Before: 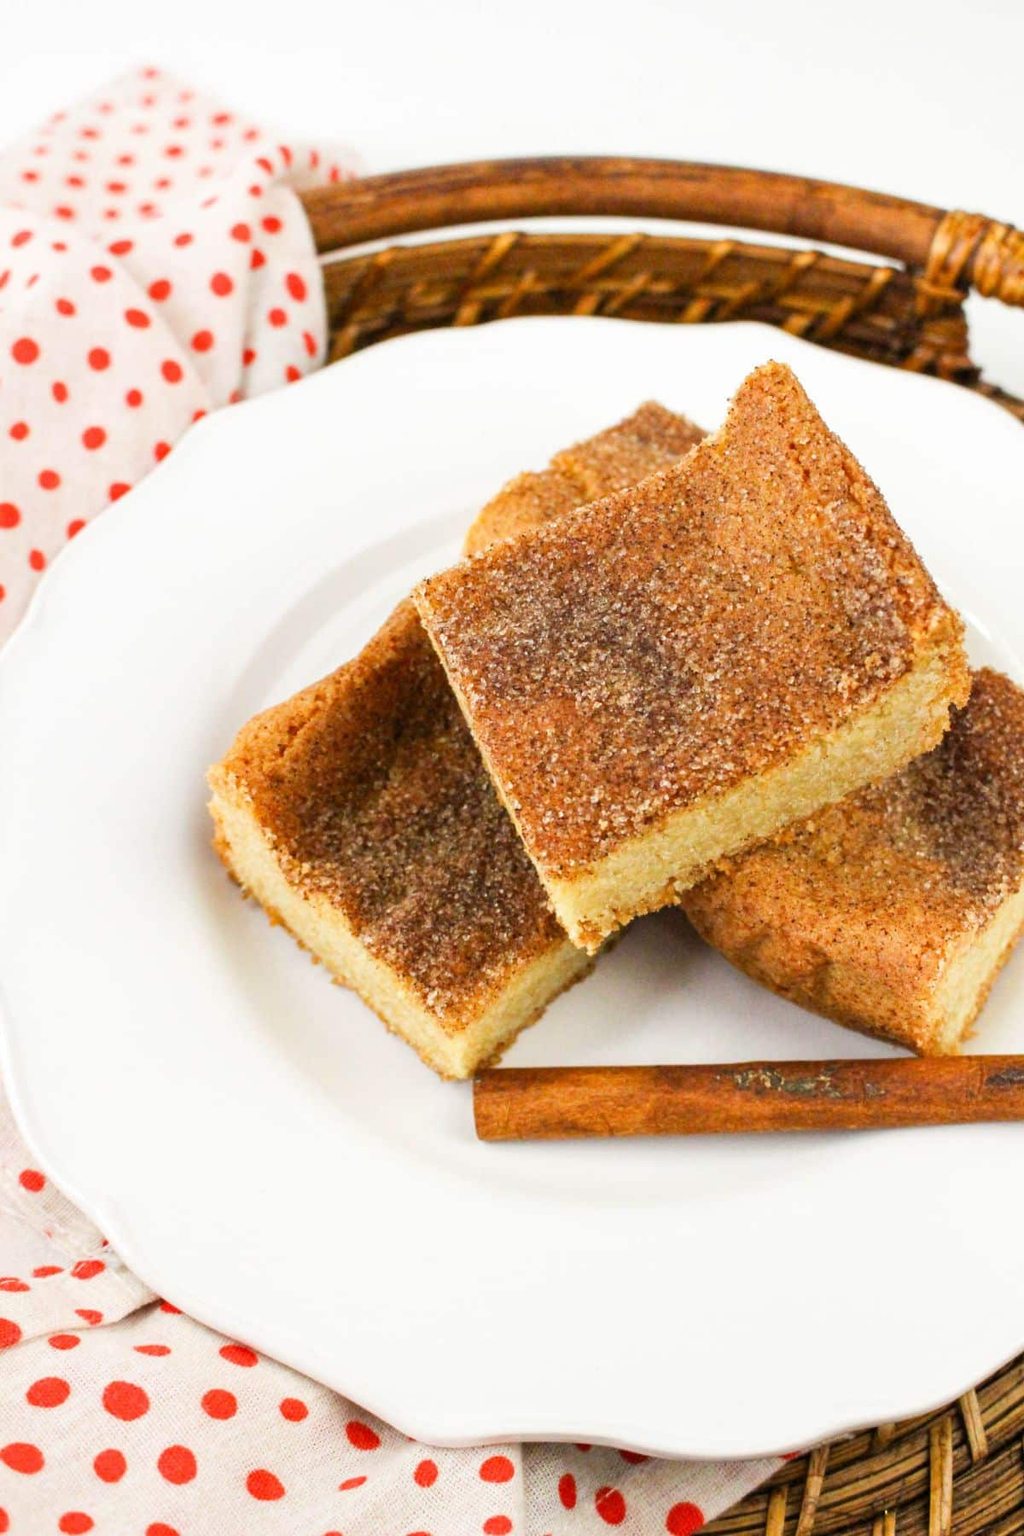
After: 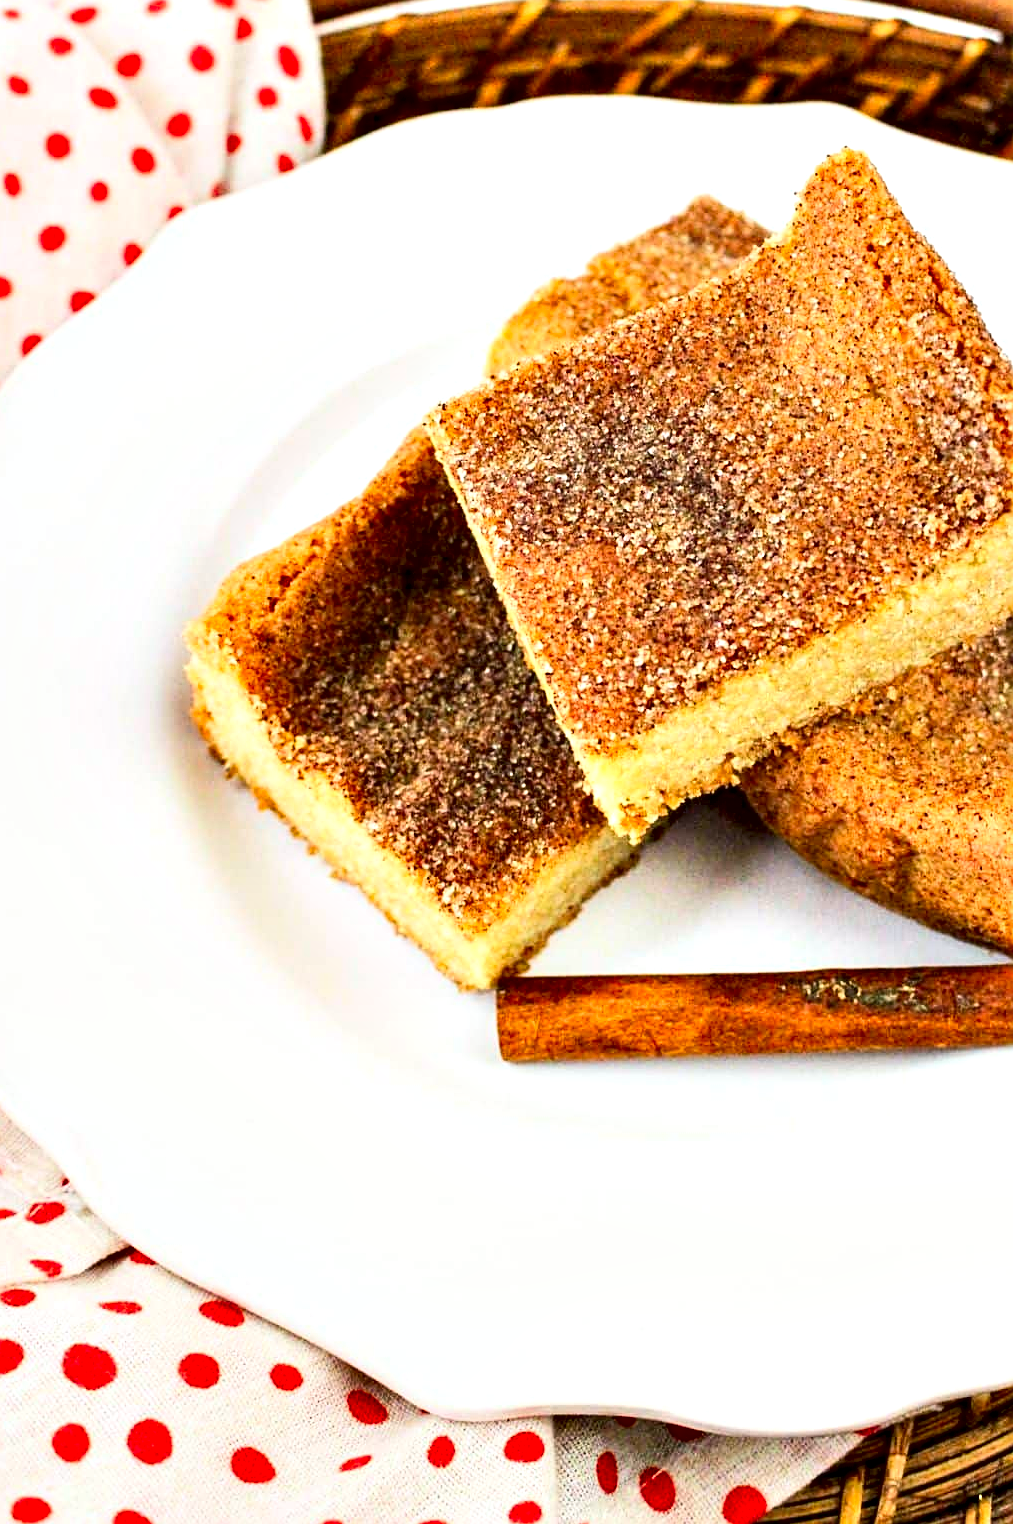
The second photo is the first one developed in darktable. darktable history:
local contrast: highlights 105%, shadows 103%, detail 119%, midtone range 0.2
contrast equalizer: octaves 7, y [[0.6 ×6], [0.55 ×6], [0 ×6], [0 ×6], [0 ×6]]
contrast brightness saturation: contrast 0.197, brightness 0.169, saturation 0.221
sharpen: amount 0.492
crop and rotate: left 4.863%, top 15.306%, right 10.653%
